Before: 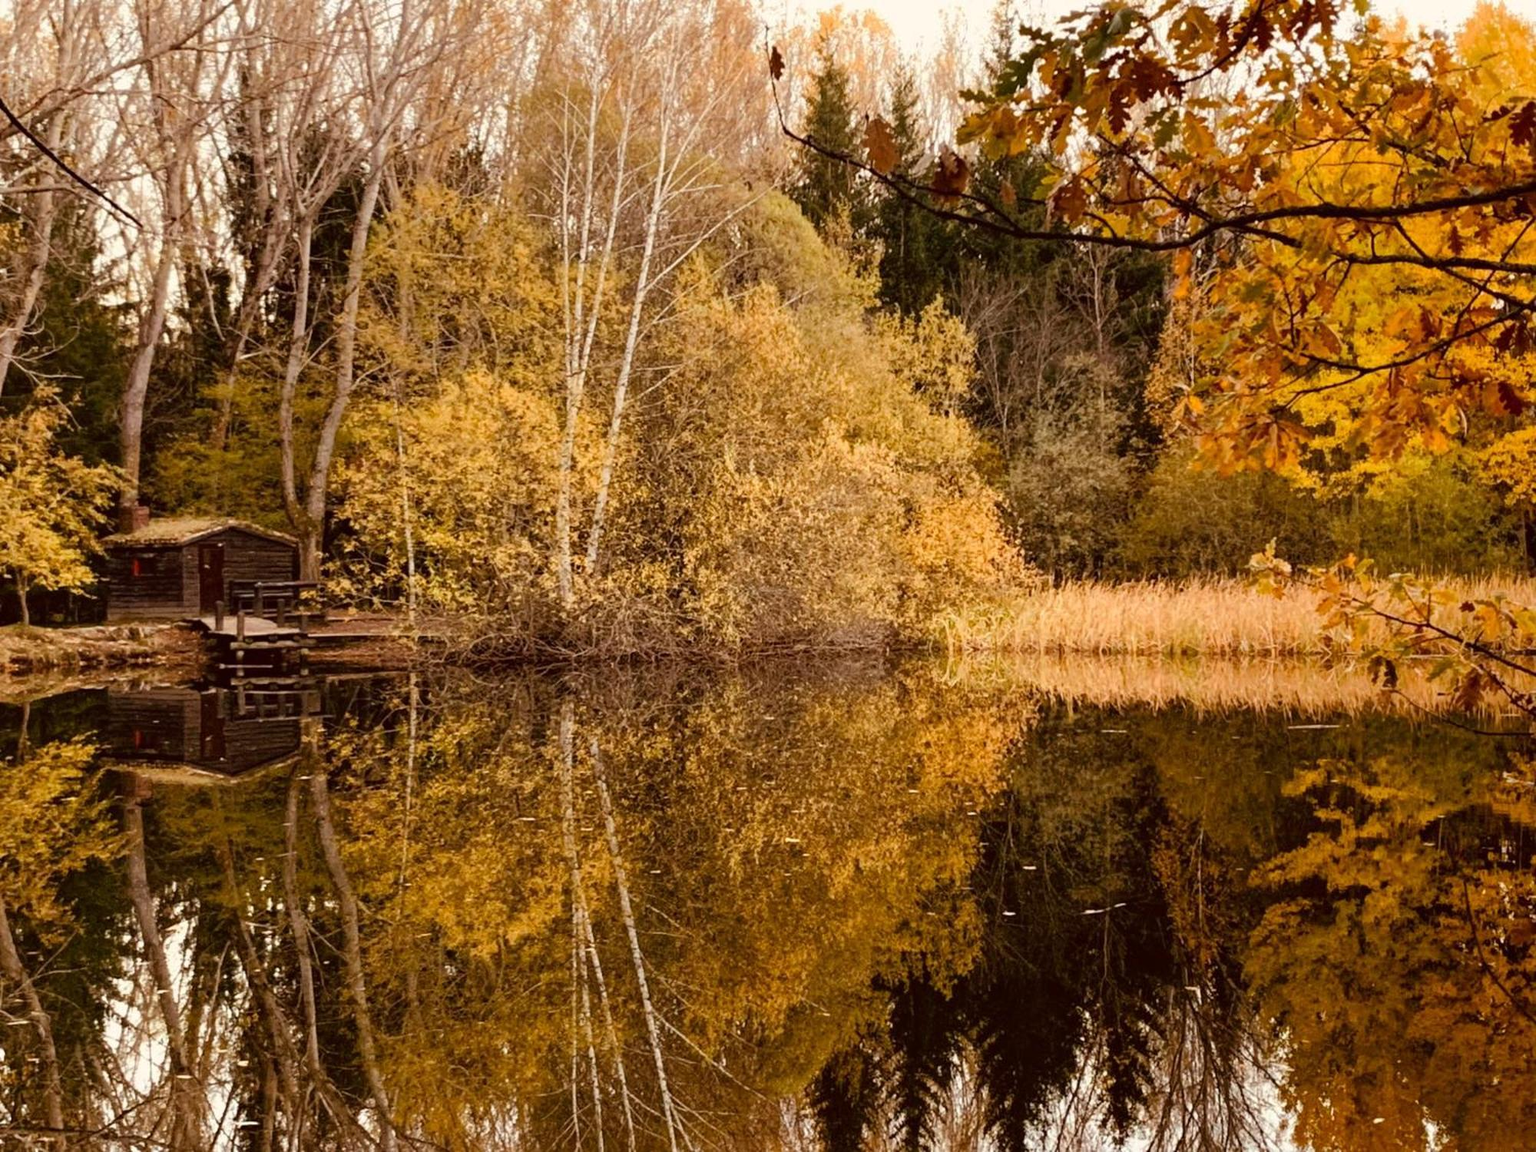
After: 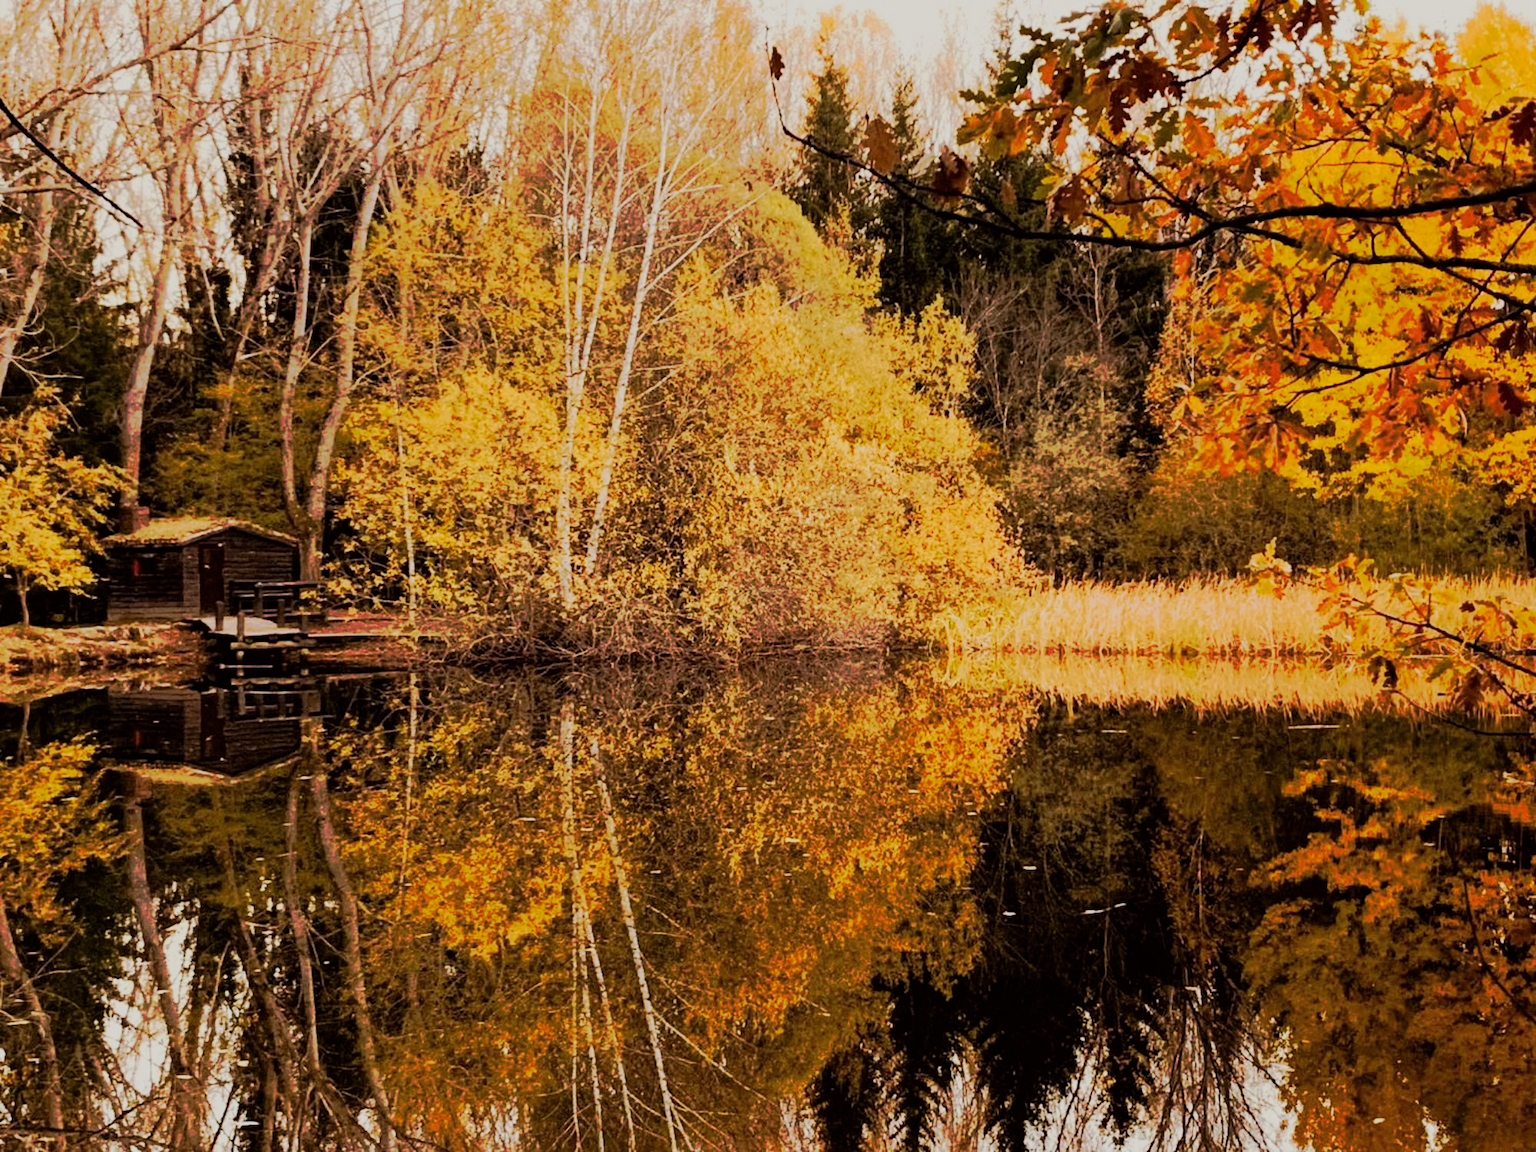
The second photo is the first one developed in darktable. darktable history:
filmic rgb: black relative exposure -6.82 EV, white relative exposure 5.89 EV, hardness 2.71
tone curve: curves: ch0 [(0, 0) (0.003, 0.003) (0.011, 0.011) (0.025, 0.024) (0.044, 0.043) (0.069, 0.067) (0.1, 0.096) (0.136, 0.131) (0.177, 0.171) (0.224, 0.217) (0.277, 0.267) (0.335, 0.324) (0.399, 0.385) (0.468, 0.452) (0.543, 0.632) (0.623, 0.697) (0.709, 0.766) (0.801, 0.839) (0.898, 0.917) (1, 1)], preserve colors none
